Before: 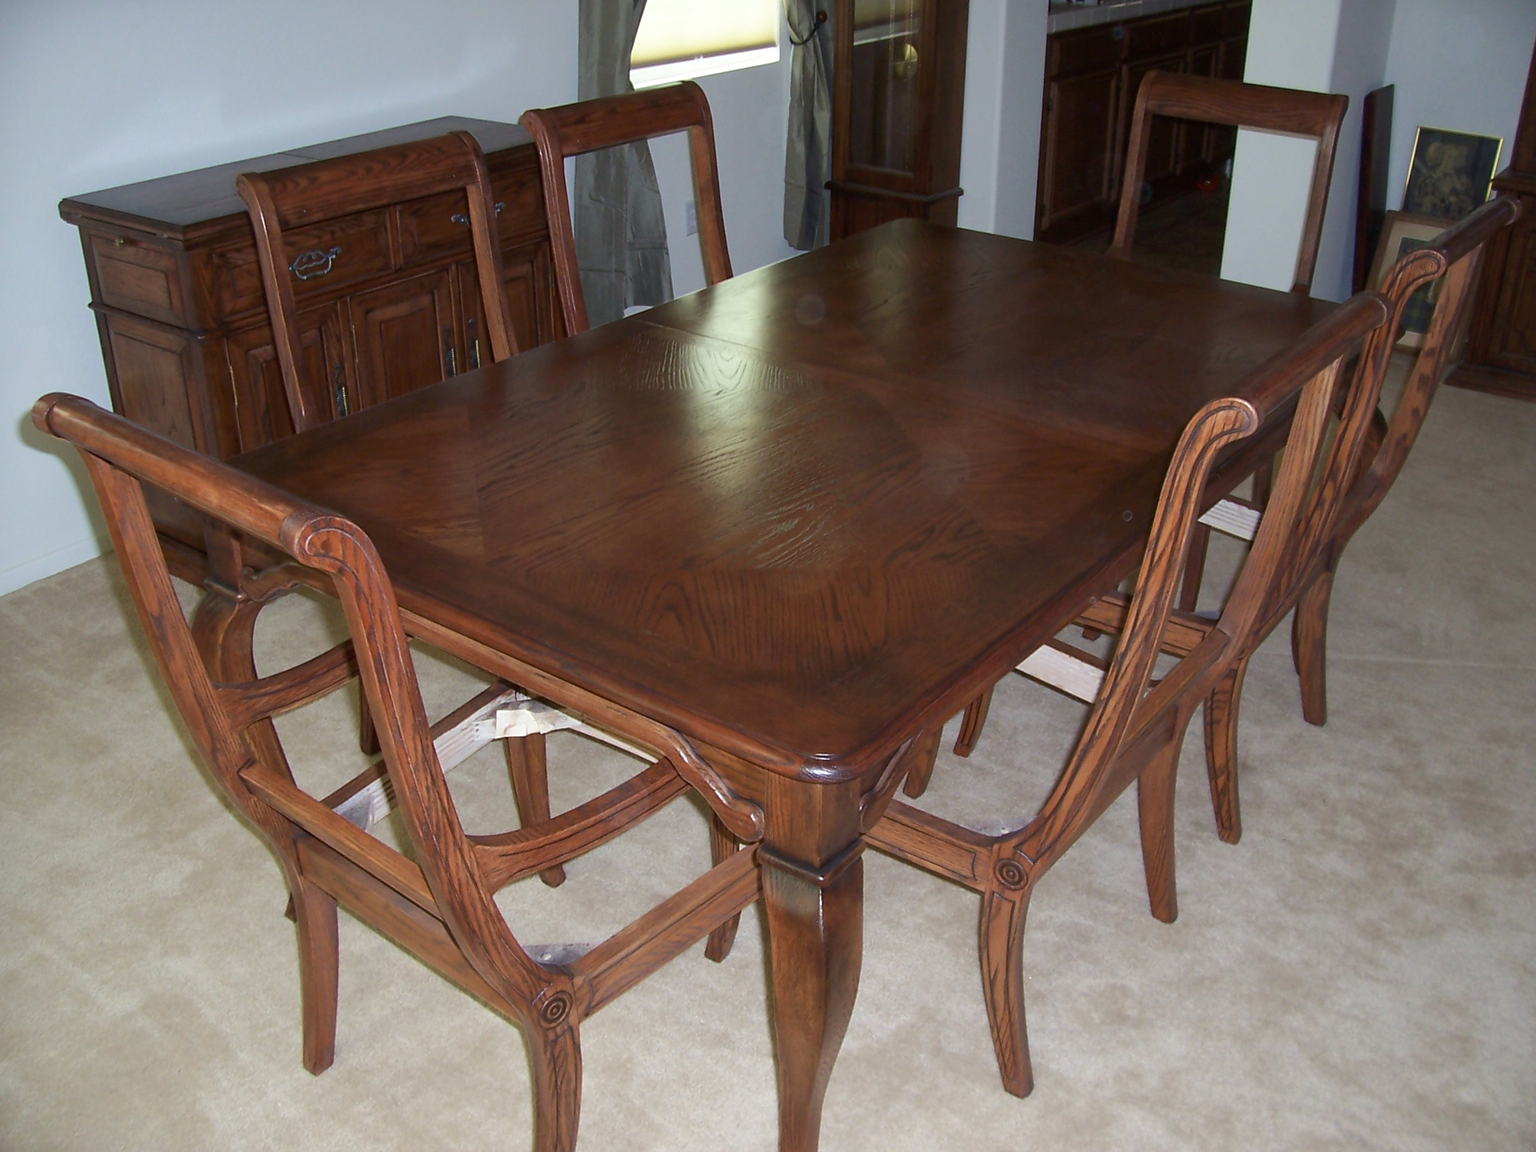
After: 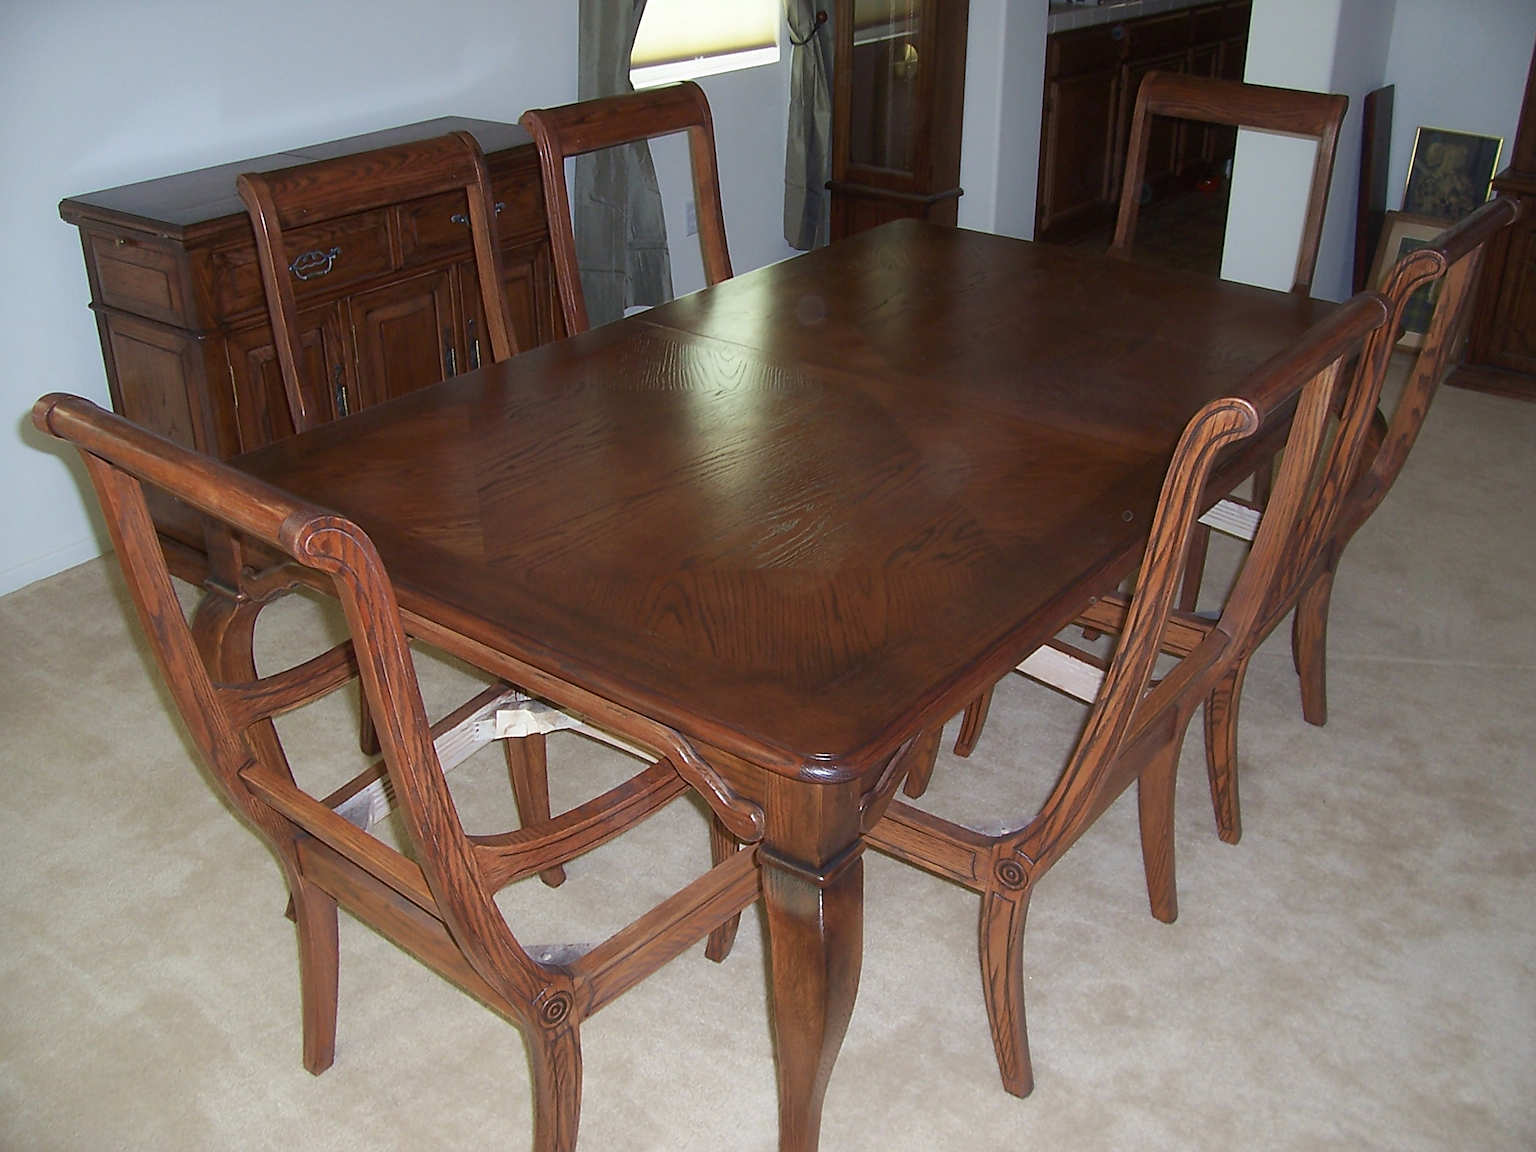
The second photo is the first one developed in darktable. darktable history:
contrast equalizer: y [[0.5, 0.488, 0.462, 0.461, 0.491, 0.5], [0.5 ×6], [0.5 ×6], [0 ×6], [0 ×6]]
sharpen: on, module defaults
